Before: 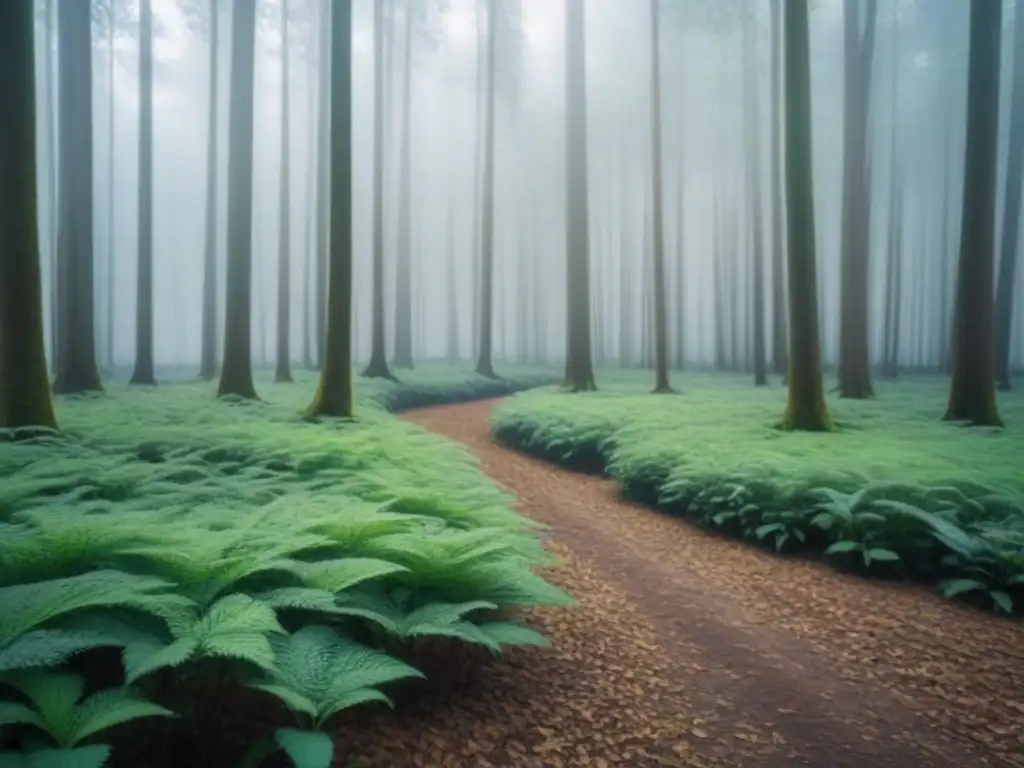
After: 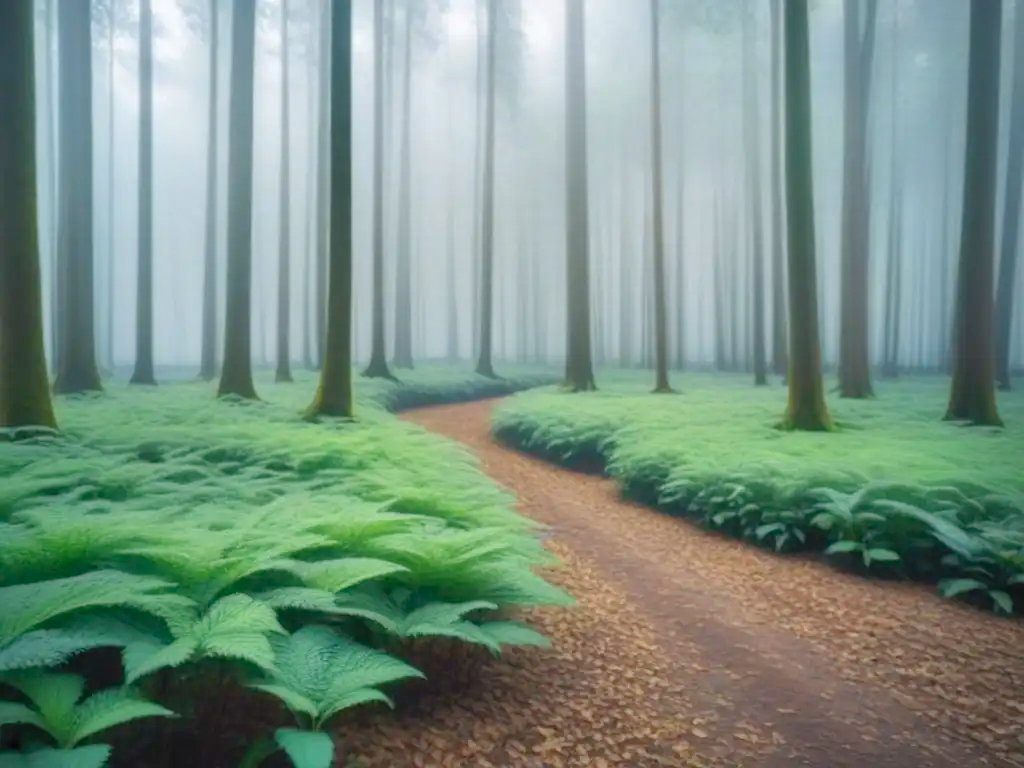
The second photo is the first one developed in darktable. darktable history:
shadows and highlights: low approximation 0.01, soften with gaussian
vignetting: fall-off start 97.29%, fall-off radius 79.2%, center (-0.119, -0.009), width/height ratio 1.108
levels: levels [0, 0.43, 0.984]
